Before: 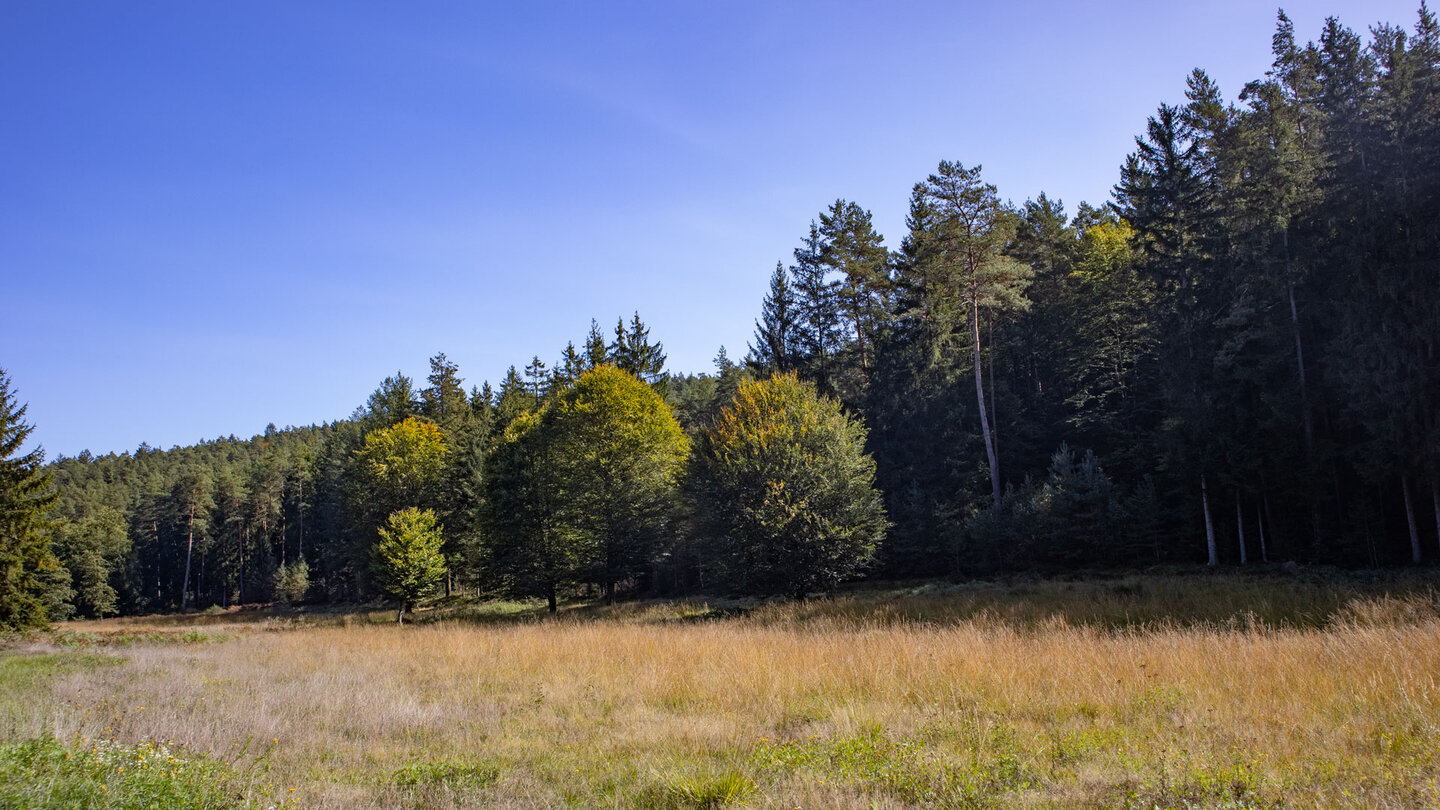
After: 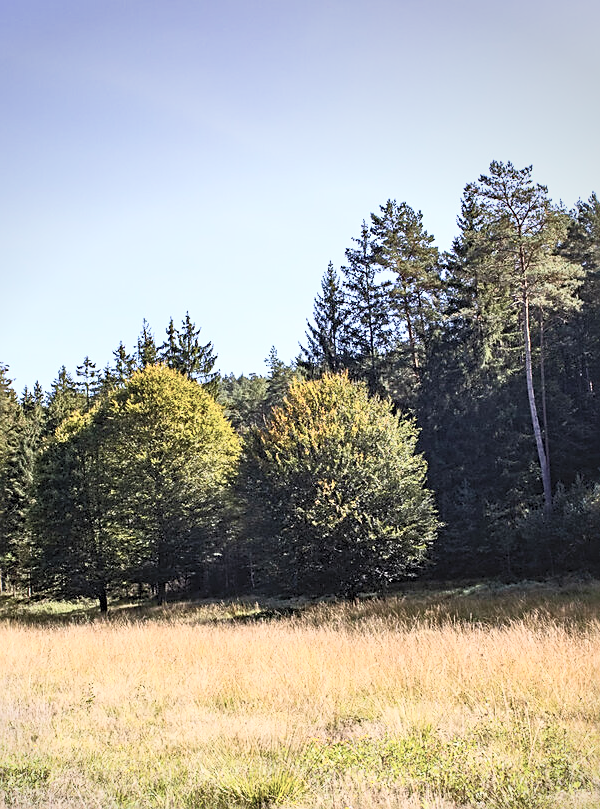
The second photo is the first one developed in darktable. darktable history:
tone equalizer: on, module defaults
contrast brightness saturation: contrast 0.423, brightness 0.559, saturation -0.193
vignetting: brightness -0.316, saturation -0.067, center (-0.029, 0.244)
crop: left 31.226%, right 27.078%
sharpen: on, module defaults
velvia: on, module defaults
exposure: exposure 0.076 EV, compensate exposure bias true, compensate highlight preservation false
